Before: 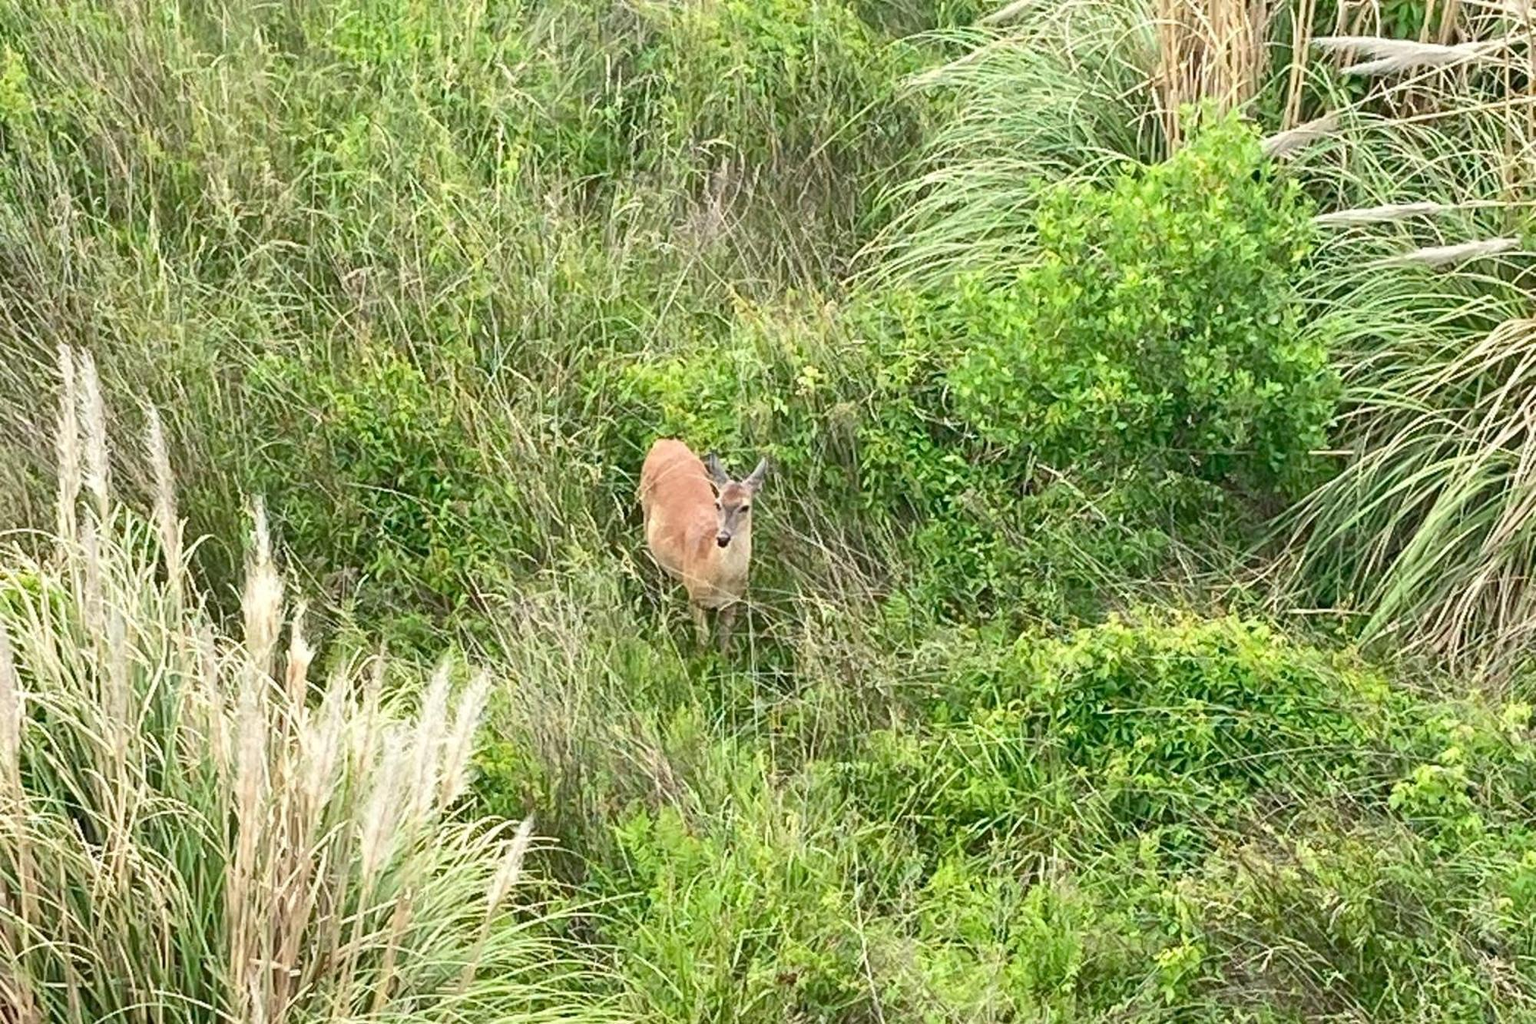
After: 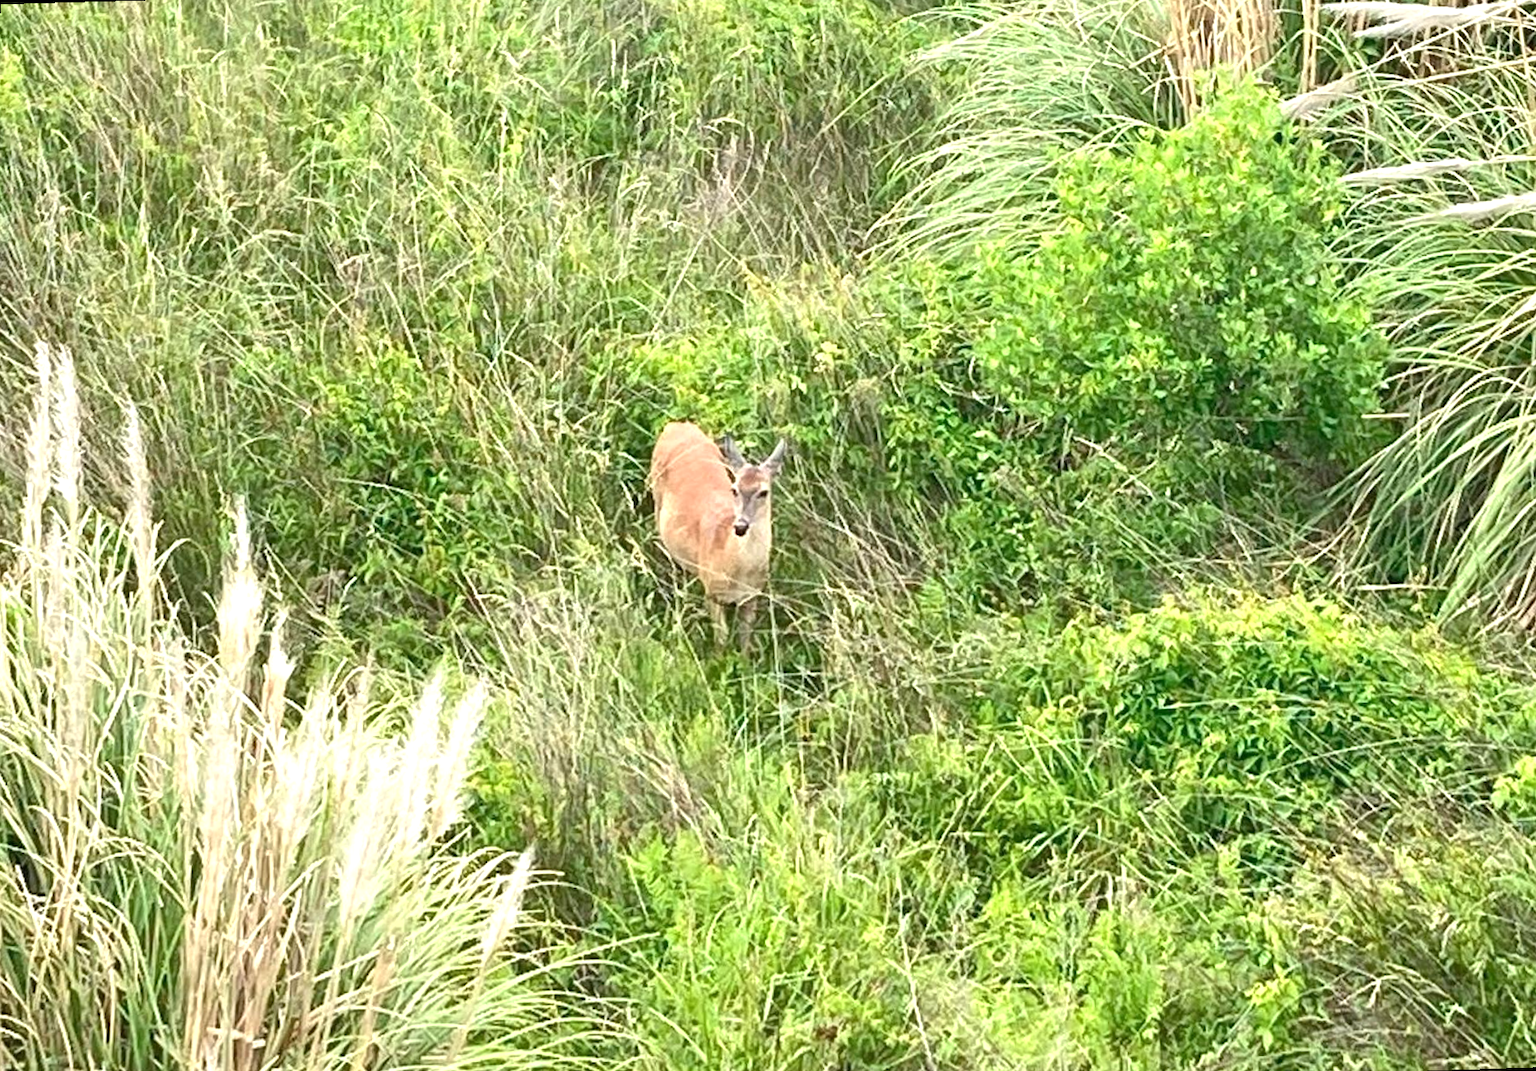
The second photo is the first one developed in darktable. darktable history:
exposure: black level correction 0, exposure 0.5 EV, compensate exposure bias true, compensate highlight preservation false
rotate and perspective: rotation -1.68°, lens shift (vertical) -0.146, crop left 0.049, crop right 0.912, crop top 0.032, crop bottom 0.96
